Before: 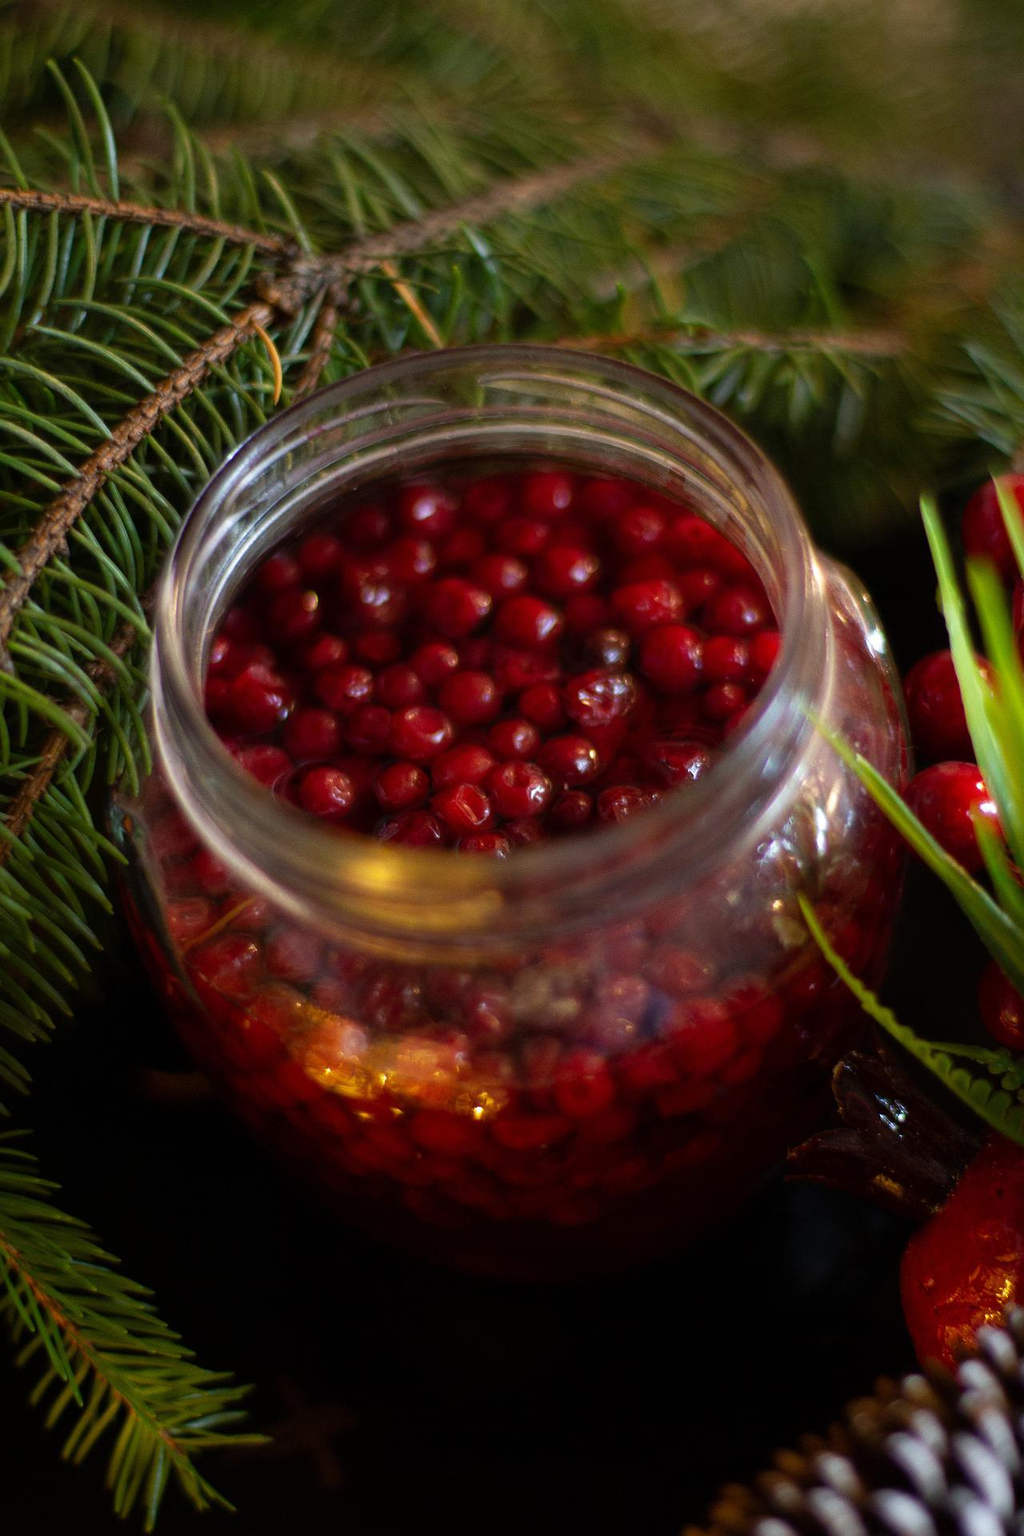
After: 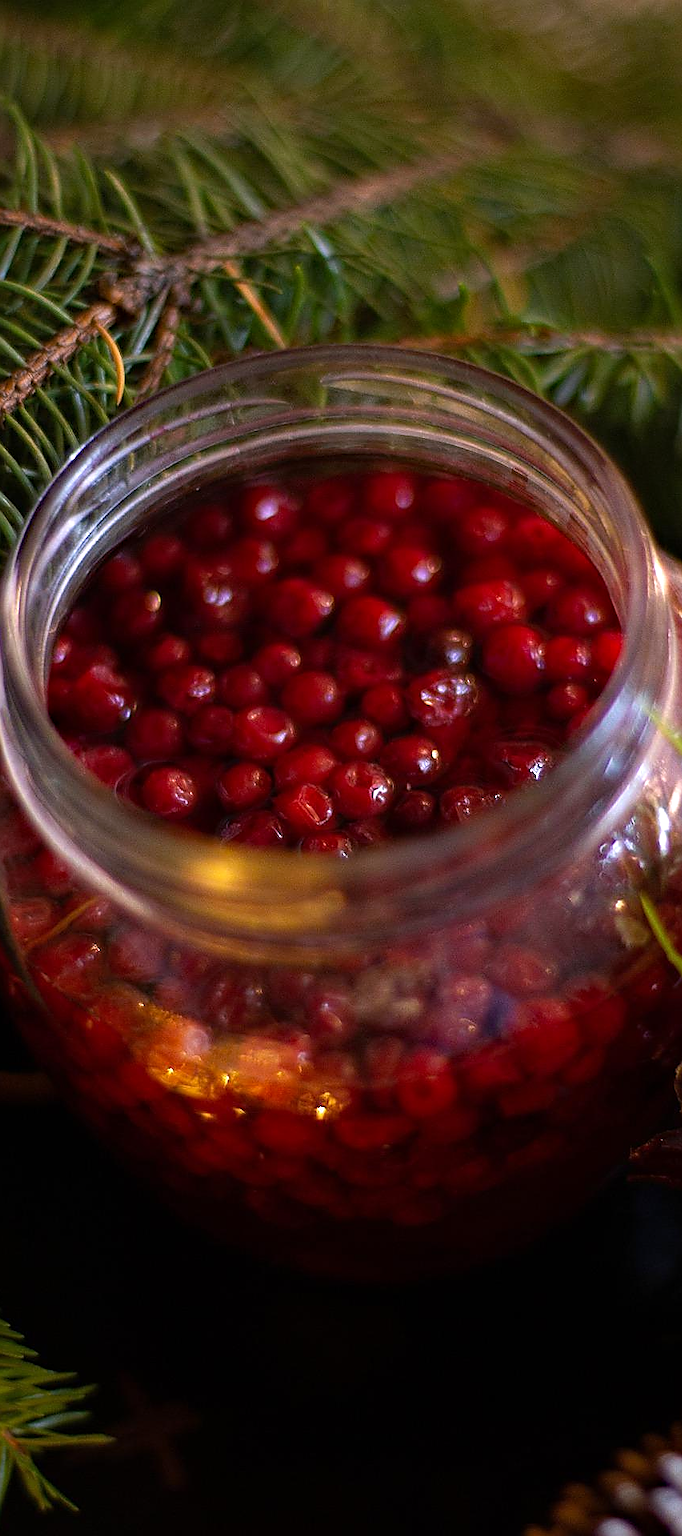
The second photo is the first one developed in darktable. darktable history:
haze removal: compatibility mode true, adaptive false
white balance: red 1.066, blue 1.119
sharpen: radius 1.4, amount 1.25, threshold 0.7
crop: left 15.419%, right 17.914%
